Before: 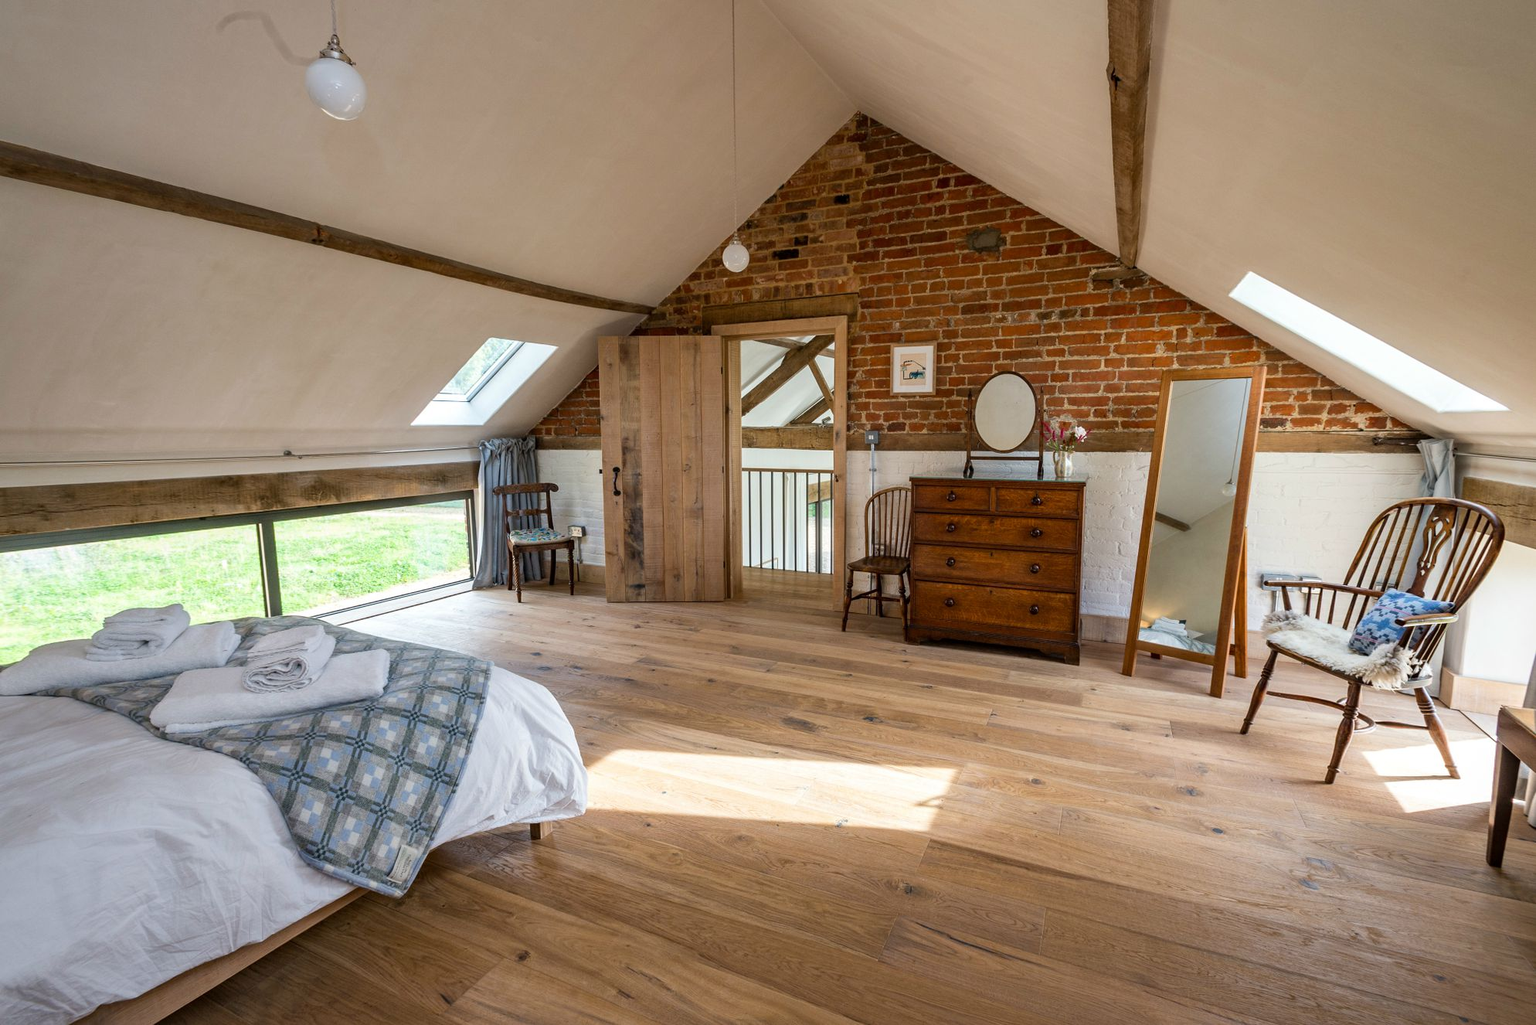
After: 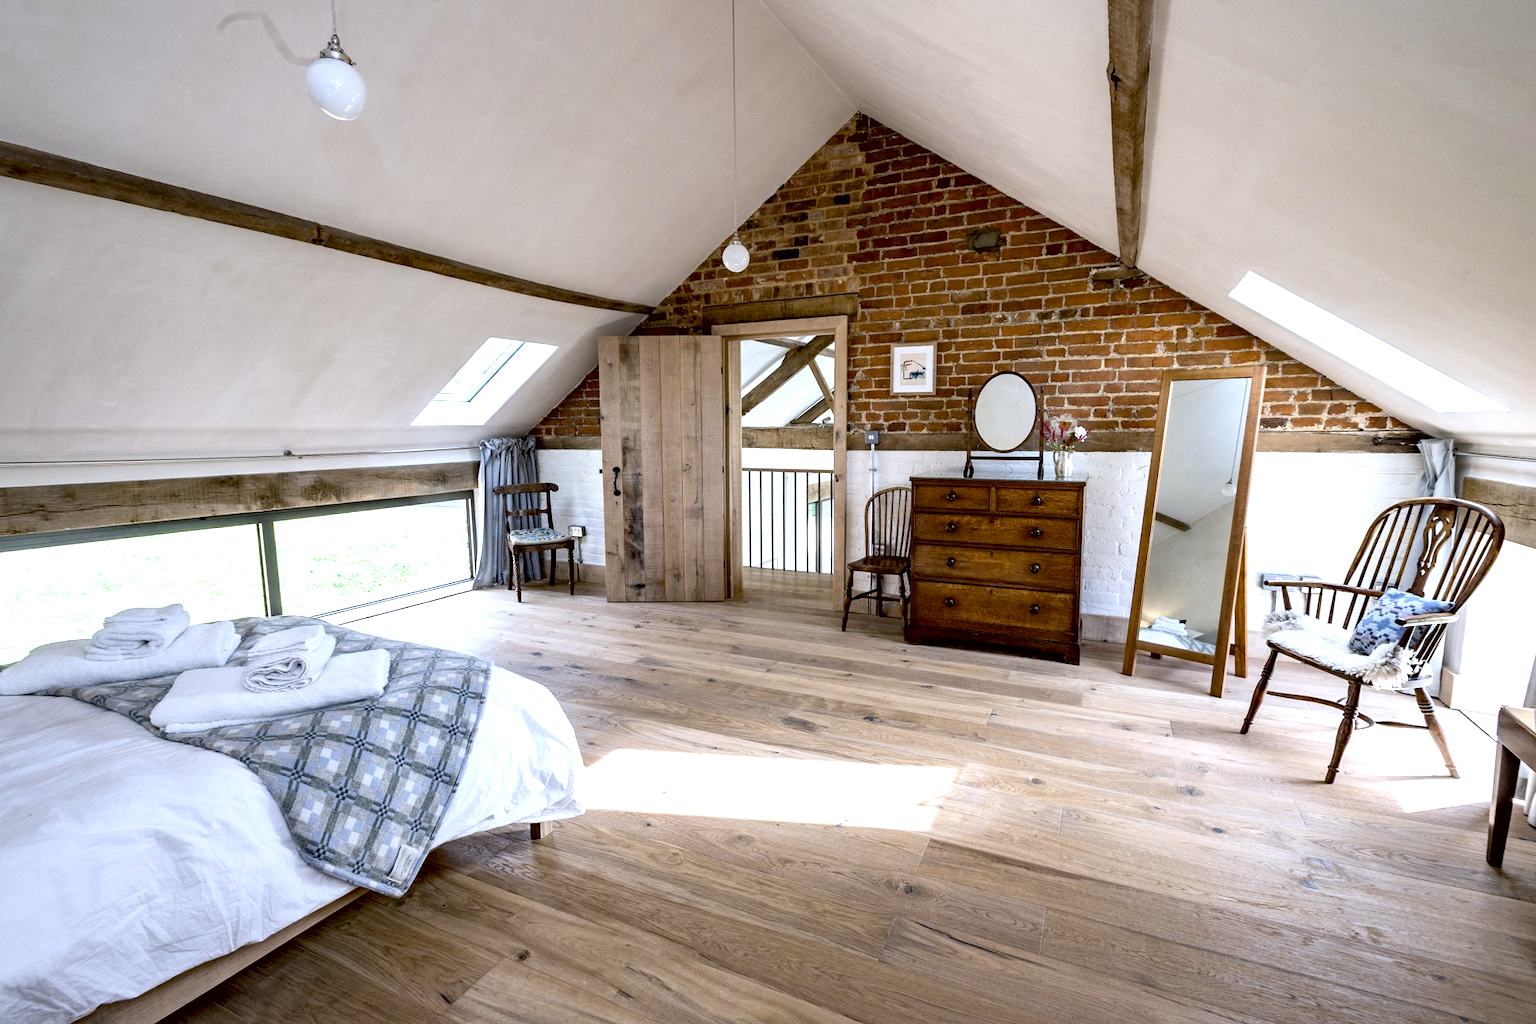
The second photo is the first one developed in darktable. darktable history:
white balance: red 0.948, green 1.02, blue 1.176
contrast brightness saturation: contrast 0.1, saturation -0.36
exposure: black level correction 0.012, exposure 0.7 EV, compensate exposure bias true, compensate highlight preservation false
